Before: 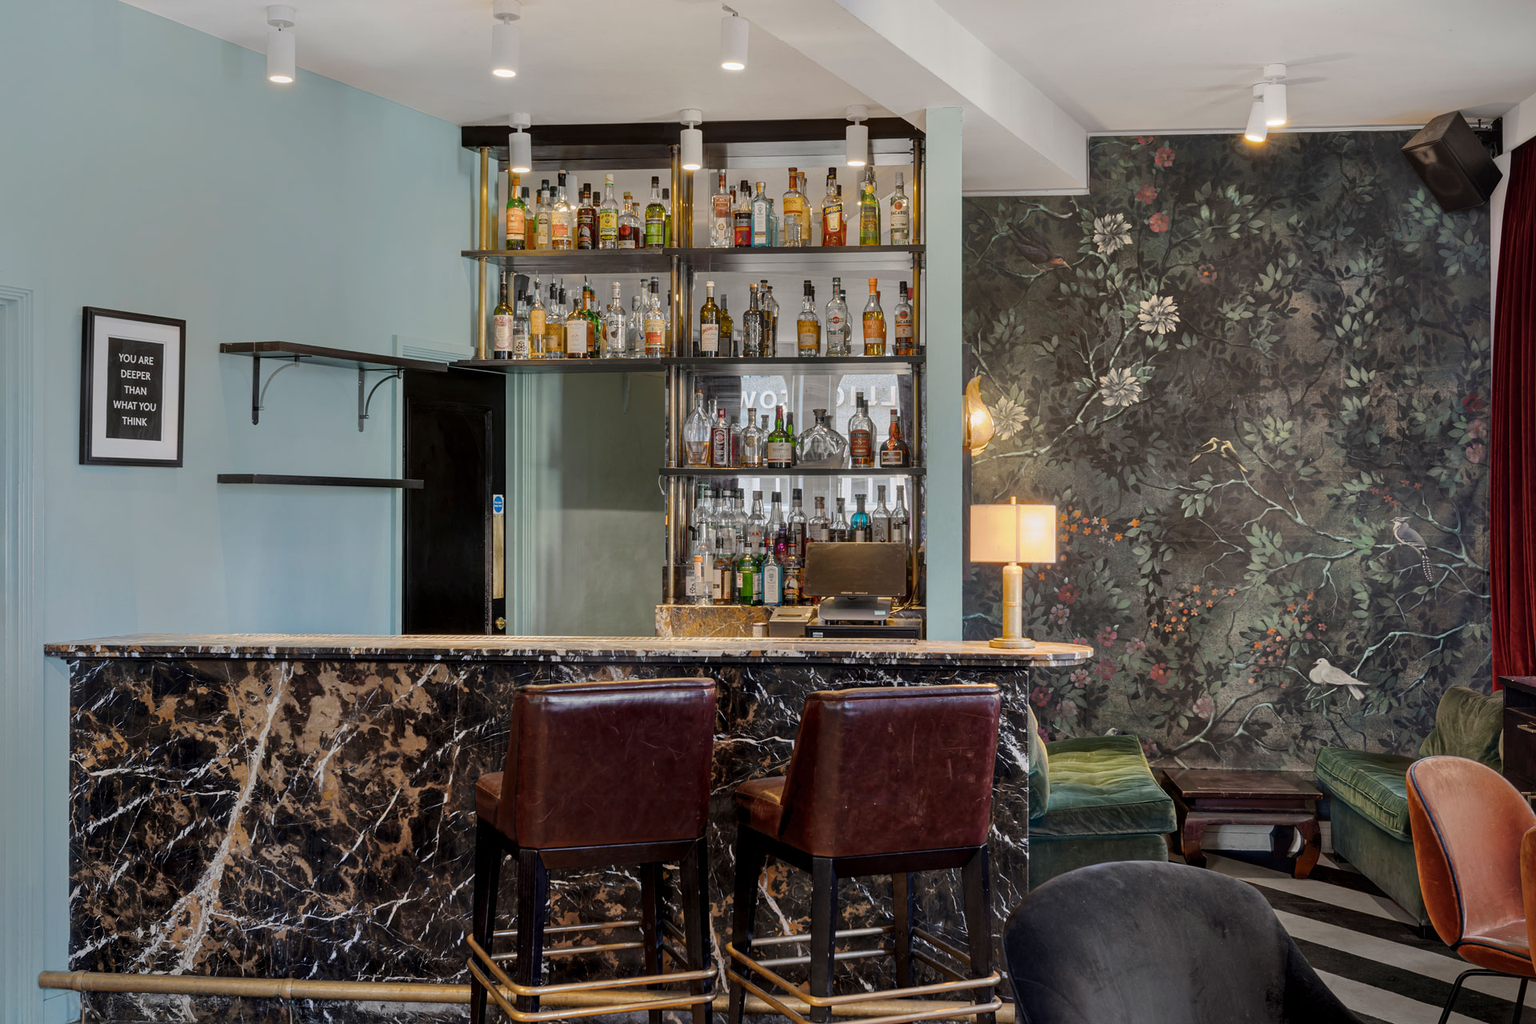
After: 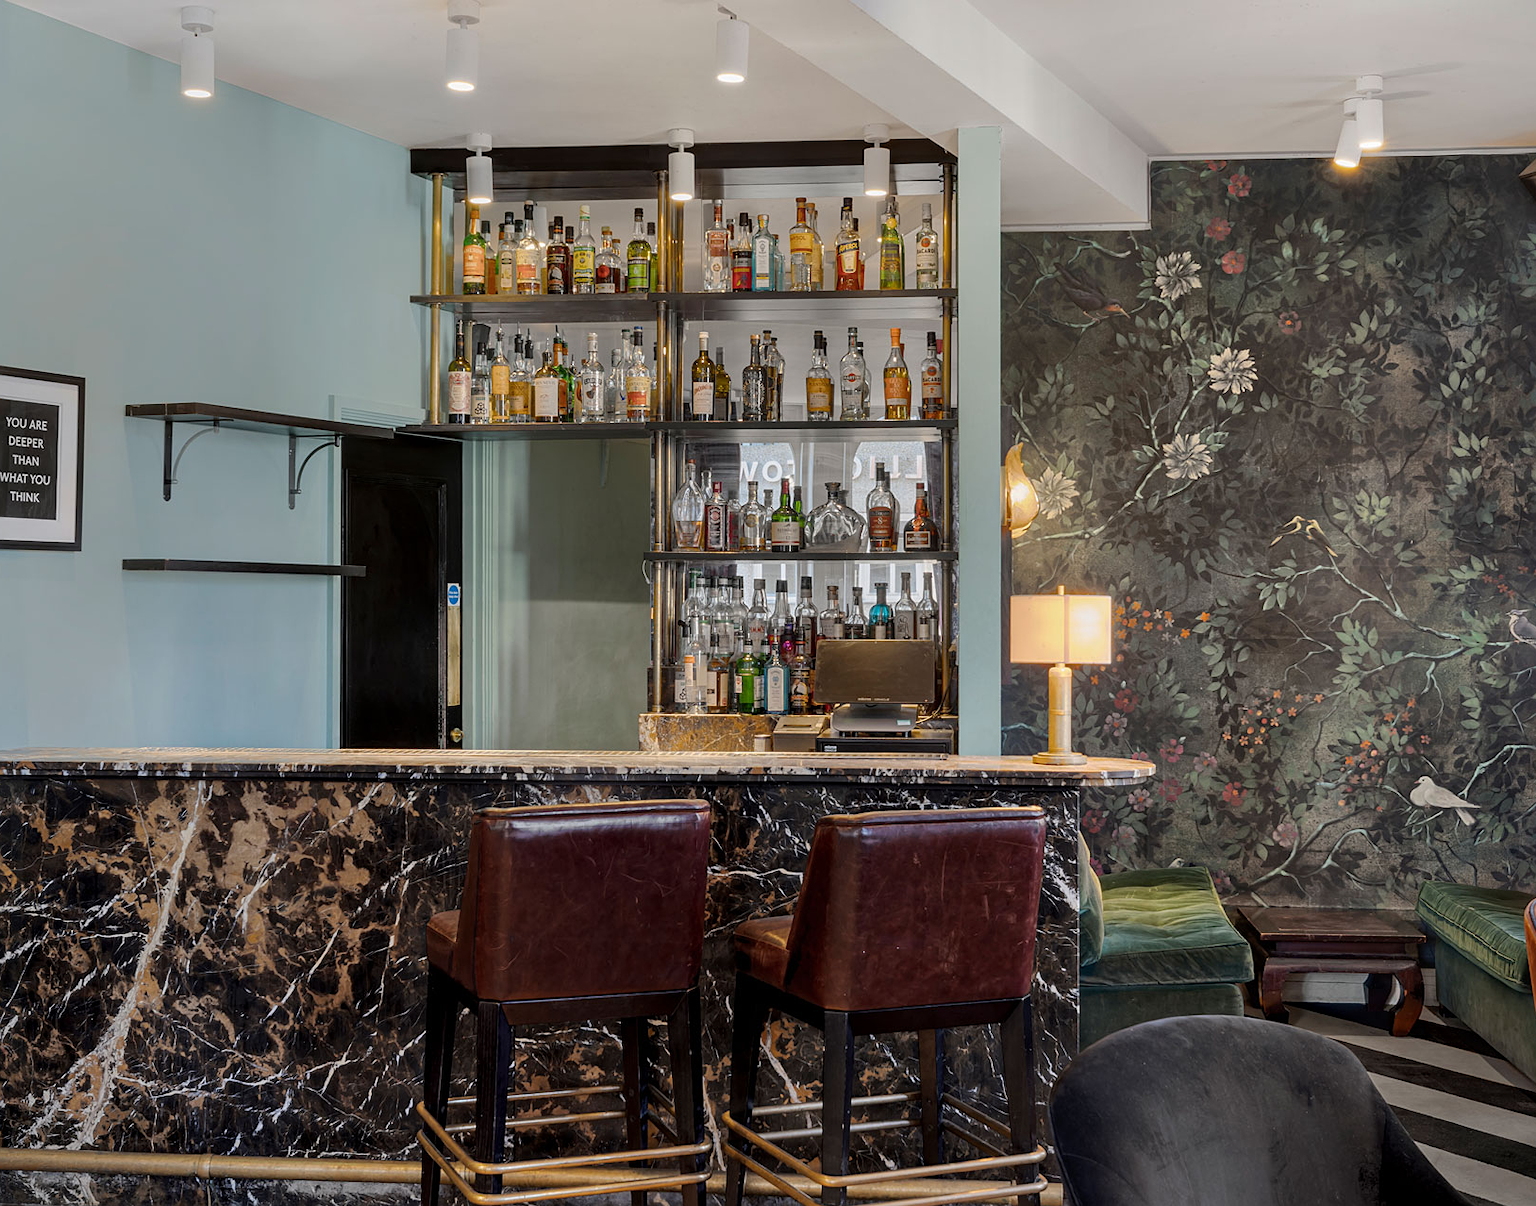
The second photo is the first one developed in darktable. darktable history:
crop: left 7.414%, right 7.794%
sharpen: radius 1.263, amount 0.288, threshold 0.171
